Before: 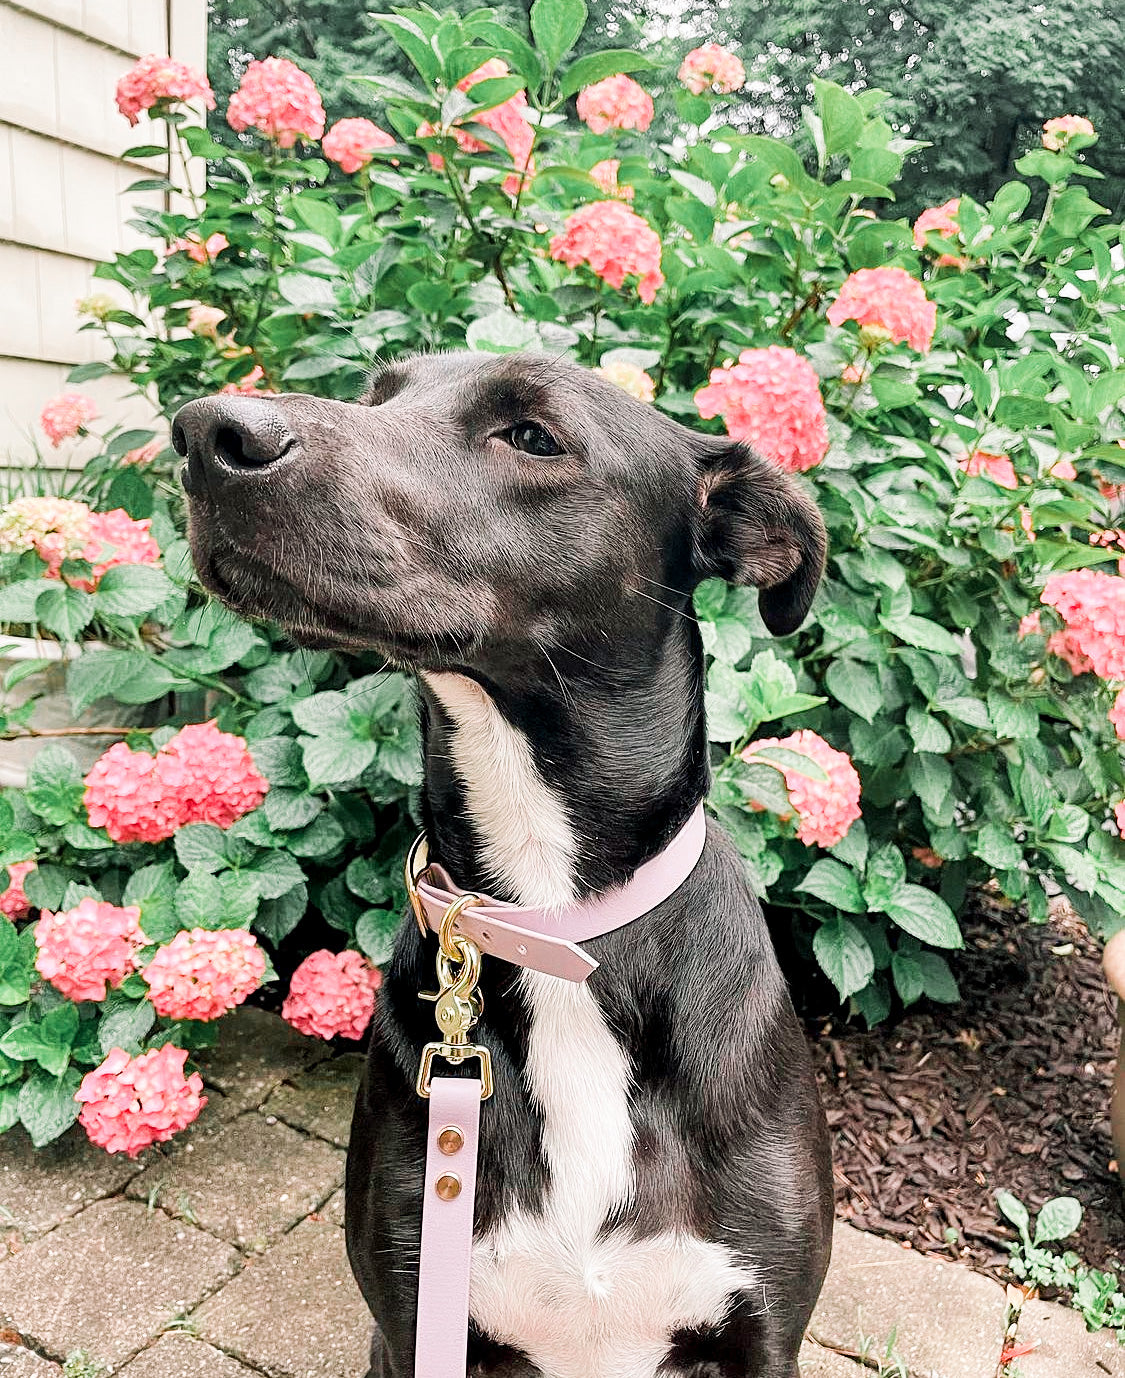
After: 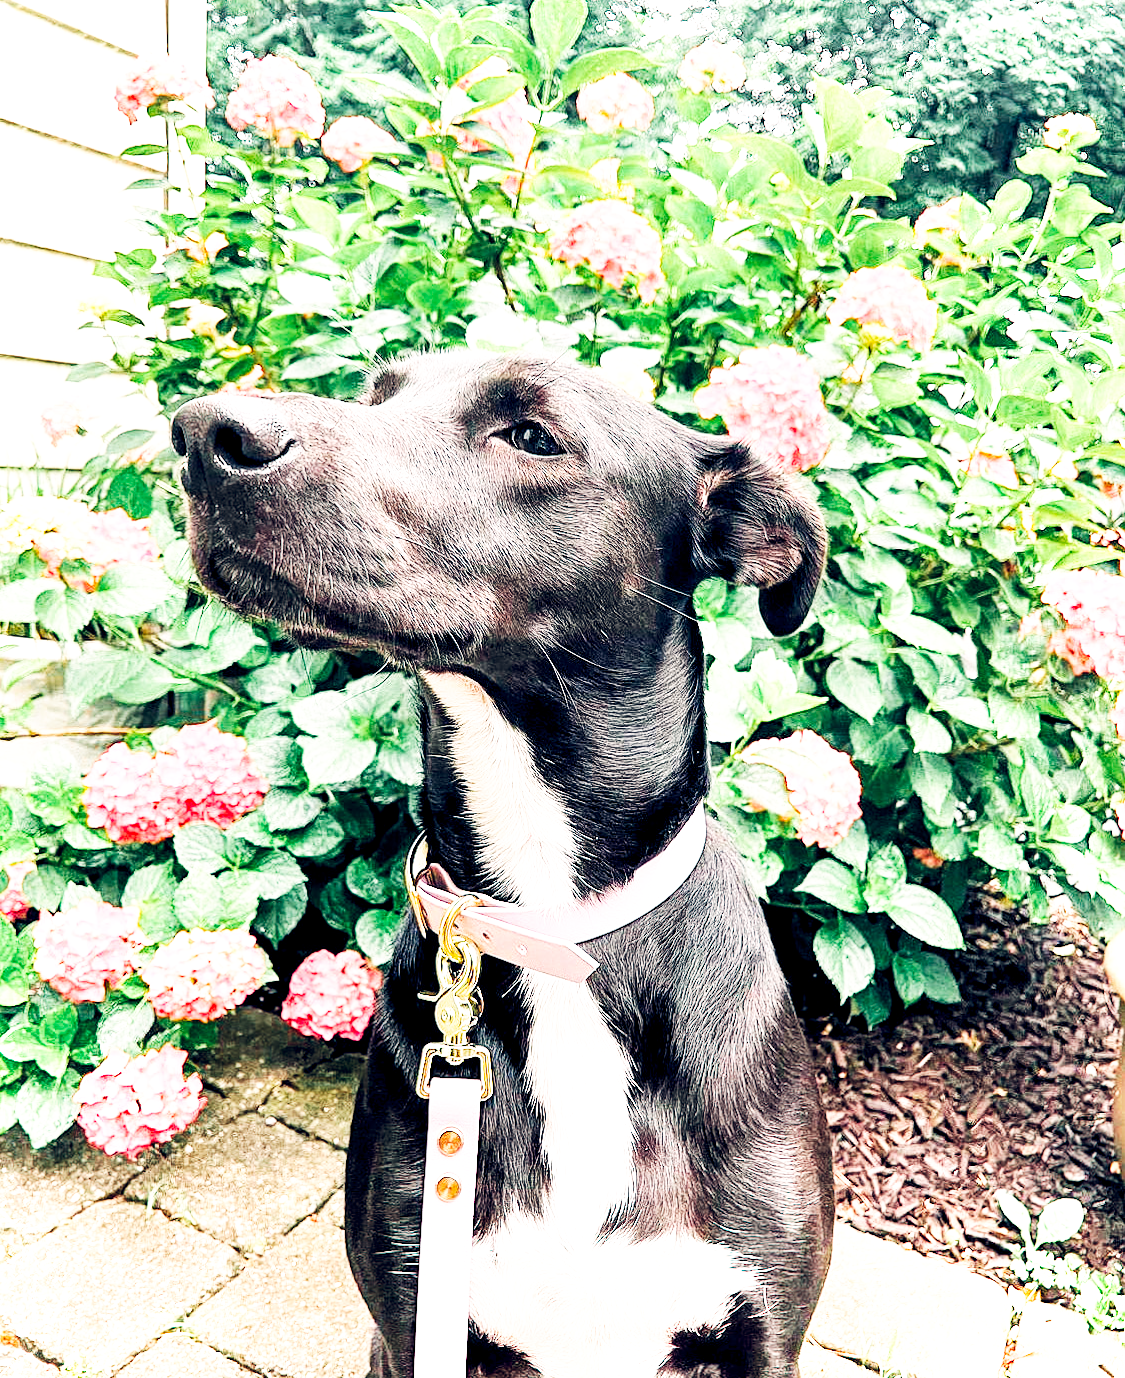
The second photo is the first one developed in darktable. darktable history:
base curve: curves: ch0 [(0, 0) (0.007, 0.004) (0.027, 0.03) (0.046, 0.07) (0.207, 0.54) (0.442, 0.872) (0.673, 0.972) (1, 1)], preserve colors none
local contrast: highlights 100%, shadows 100%, detail 120%, midtone range 0.2
color balance rgb: shadows lift › hue 87.51°, highlights gain › chroma 1.35%, highlights gain › hue 55.1°, global offset › chroma 0.13%, global offset › hue 253.66°, perceptual saturation grading › global saturation 16.38%
lens correction: scale 1, crop 1, focal 35, aperture 2.5, distance 1000, camera "Canon EOS 5D Mark III", lens "Sigma 35mm f/1.4 DG HSM"
